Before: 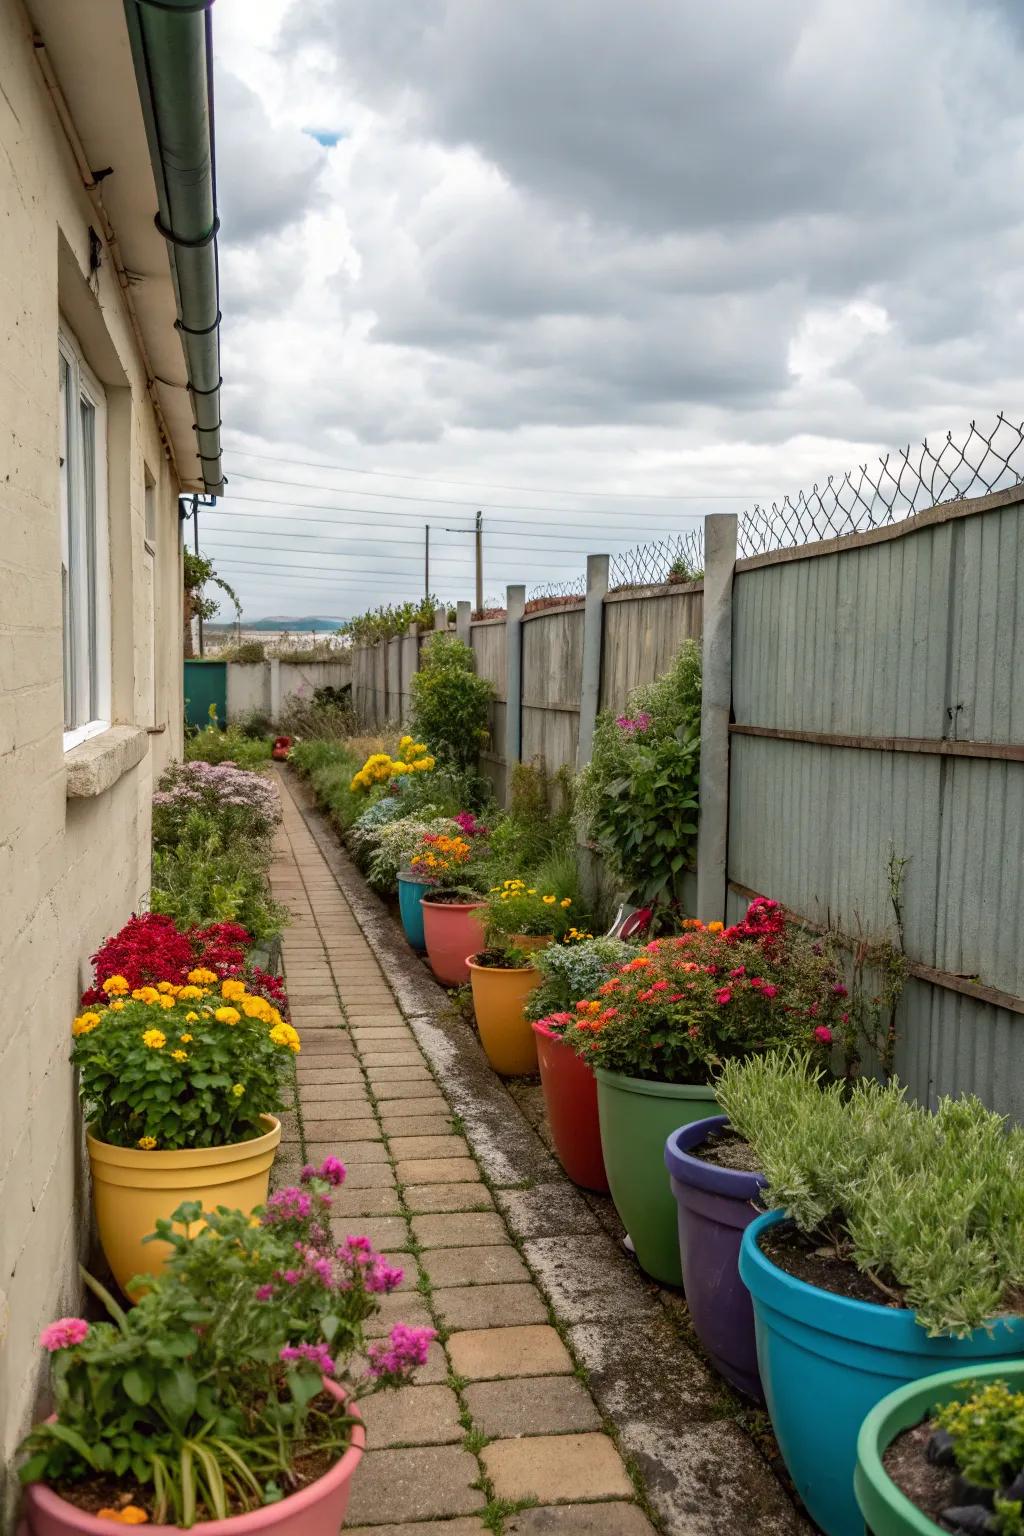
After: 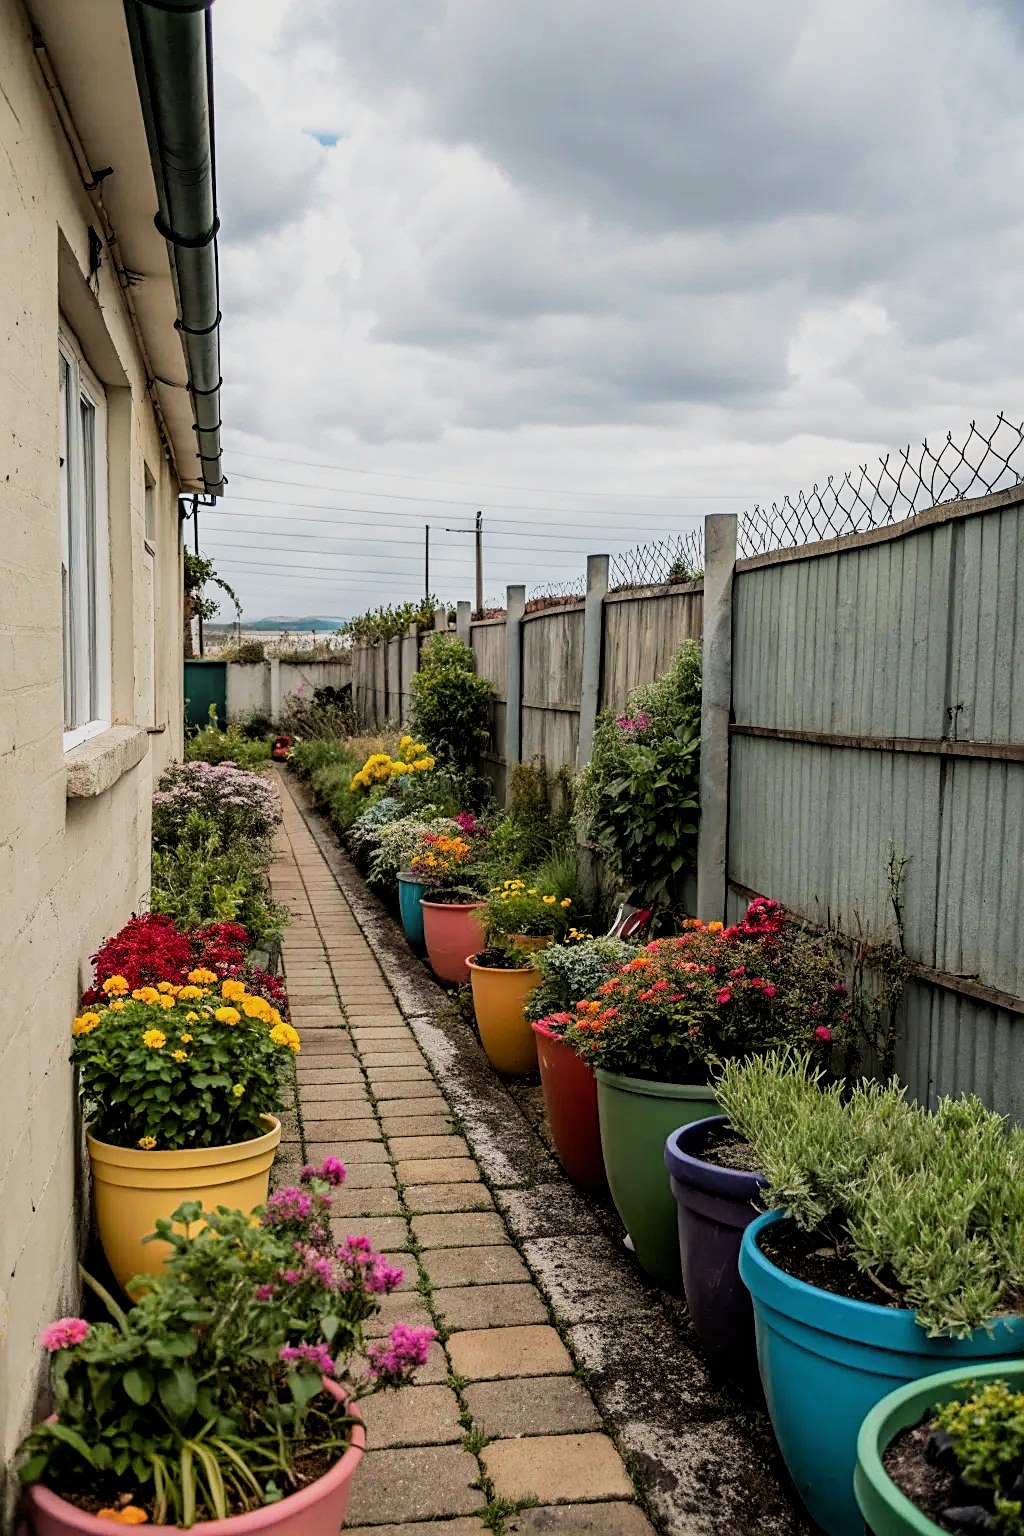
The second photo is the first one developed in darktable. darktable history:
filmic rgb: black relative exposure -5.13 EV, white relative exposure 3.97 EV, hardness 2.88, contrast 1.301, highlights saturation mix -28.52%
sharpen: on, module defaults
